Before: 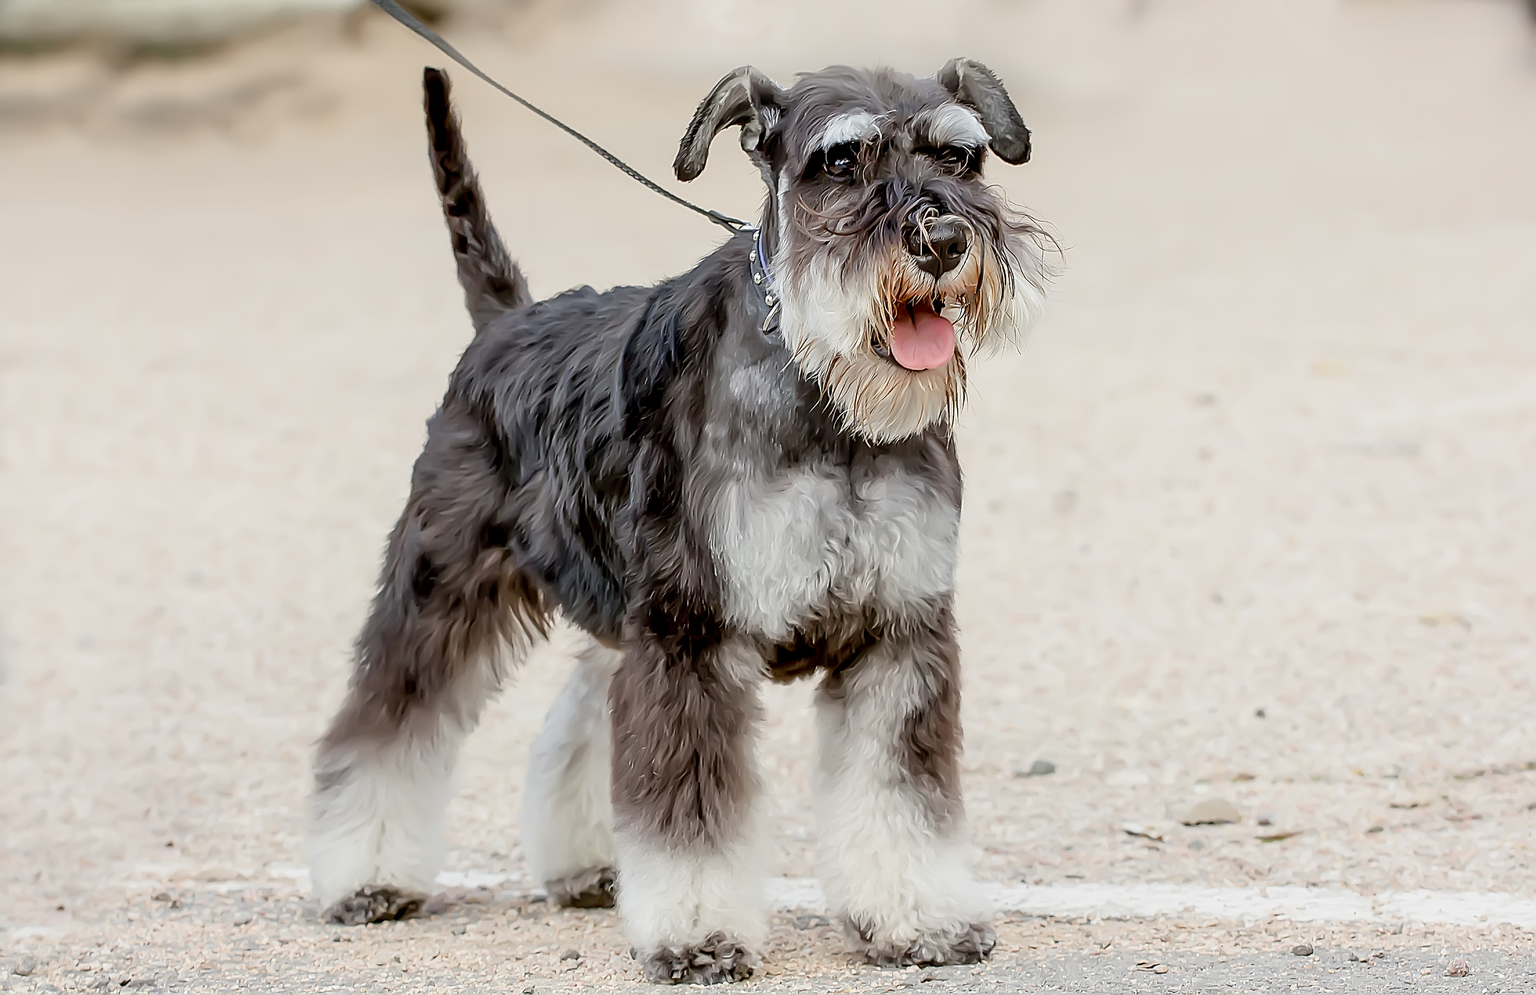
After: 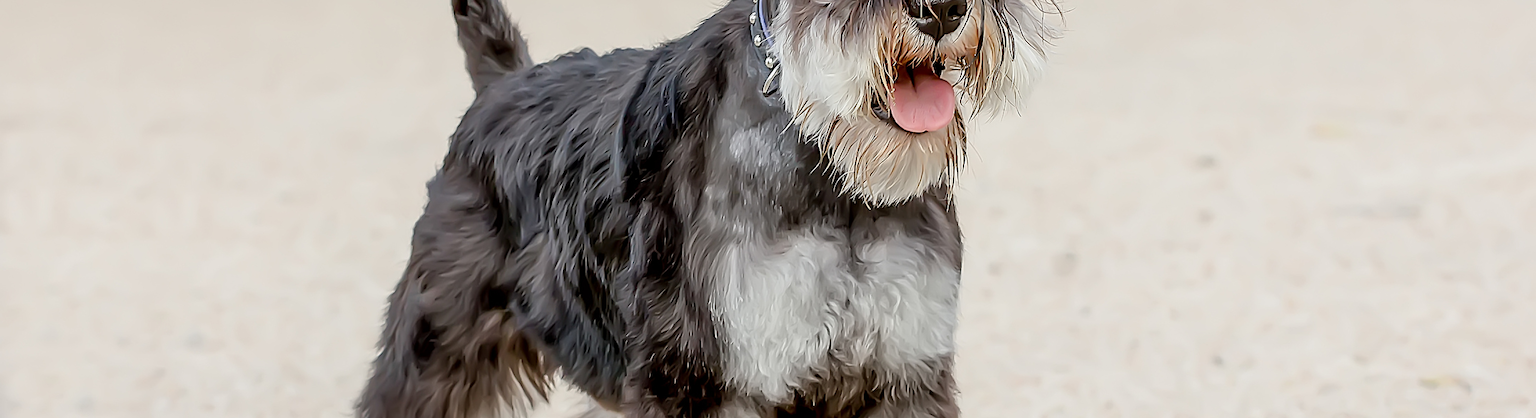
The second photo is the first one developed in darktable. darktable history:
crop and rotate: top 23.961%, bottom 33.958%
